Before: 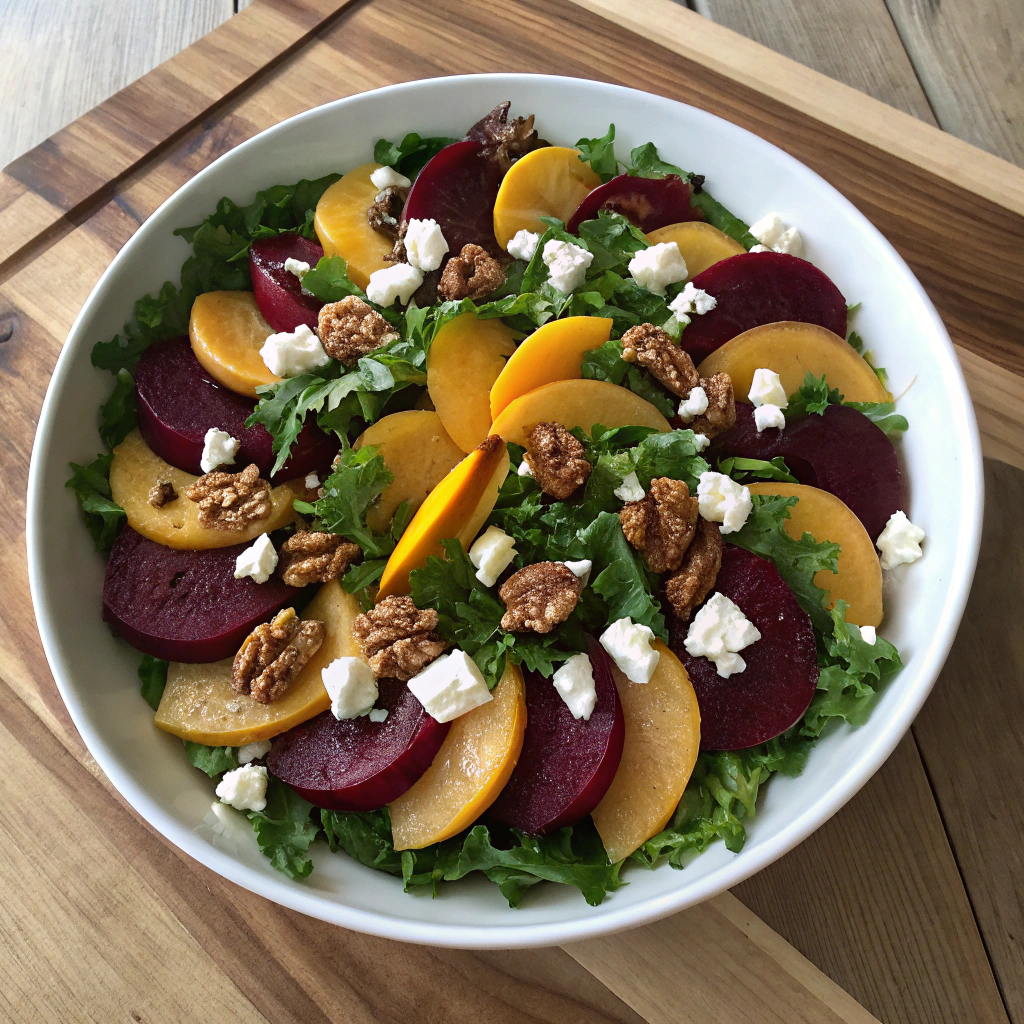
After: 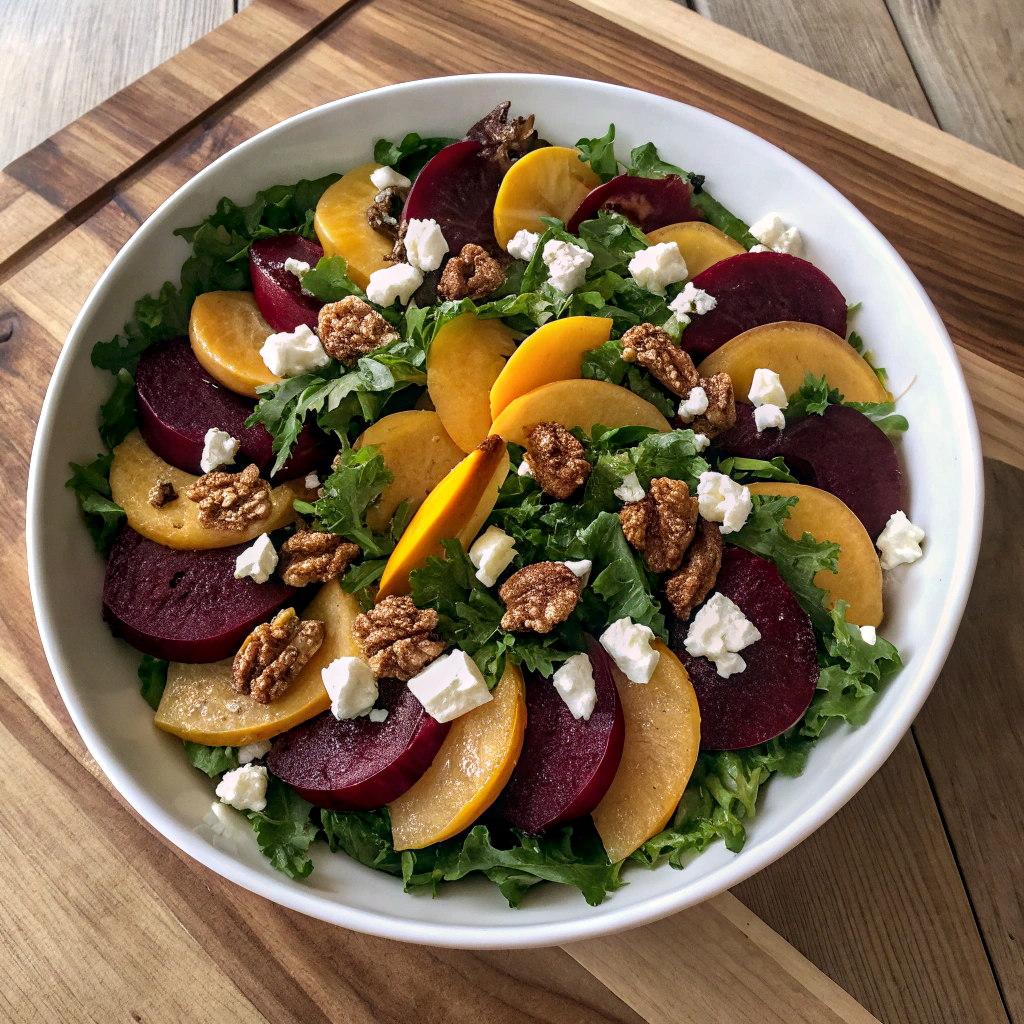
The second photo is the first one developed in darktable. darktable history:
local contrast: detail 130%
color balance: lift [0.998, 0.998, 1.001, 1.002], gamma [0.995, 1.025, 0.992, 0.975], gain [0.995, 1.02, 0.997, 0.98]
